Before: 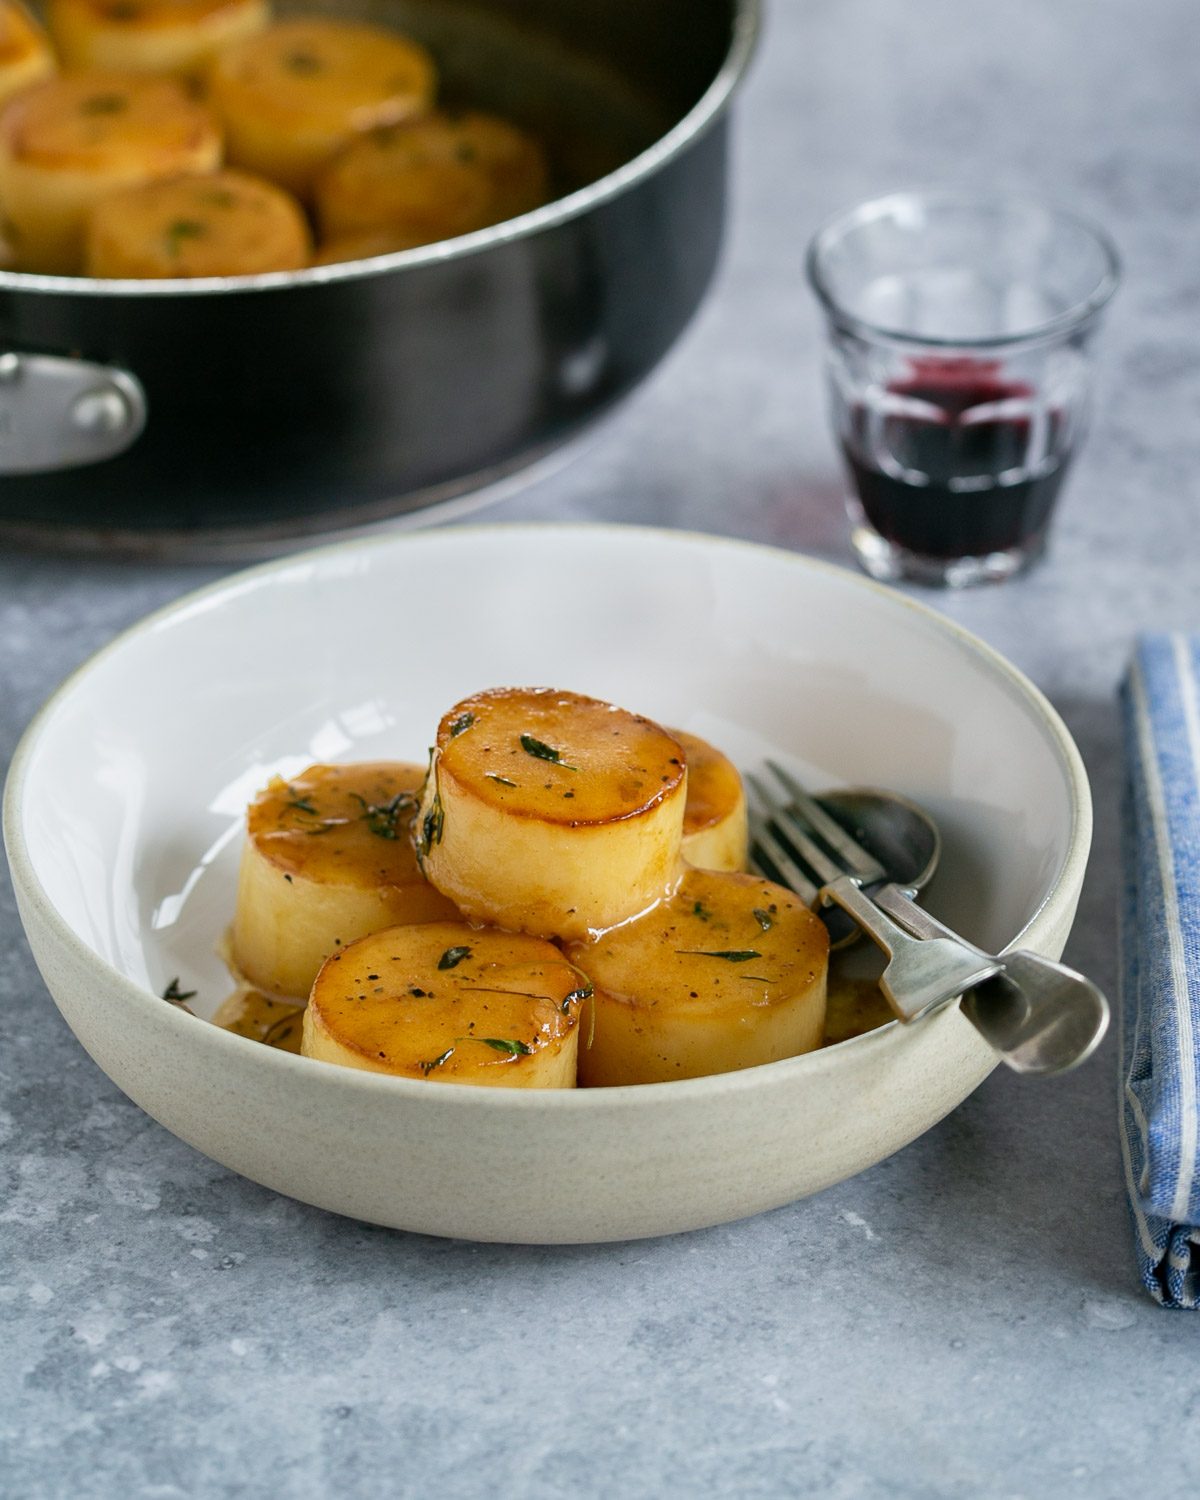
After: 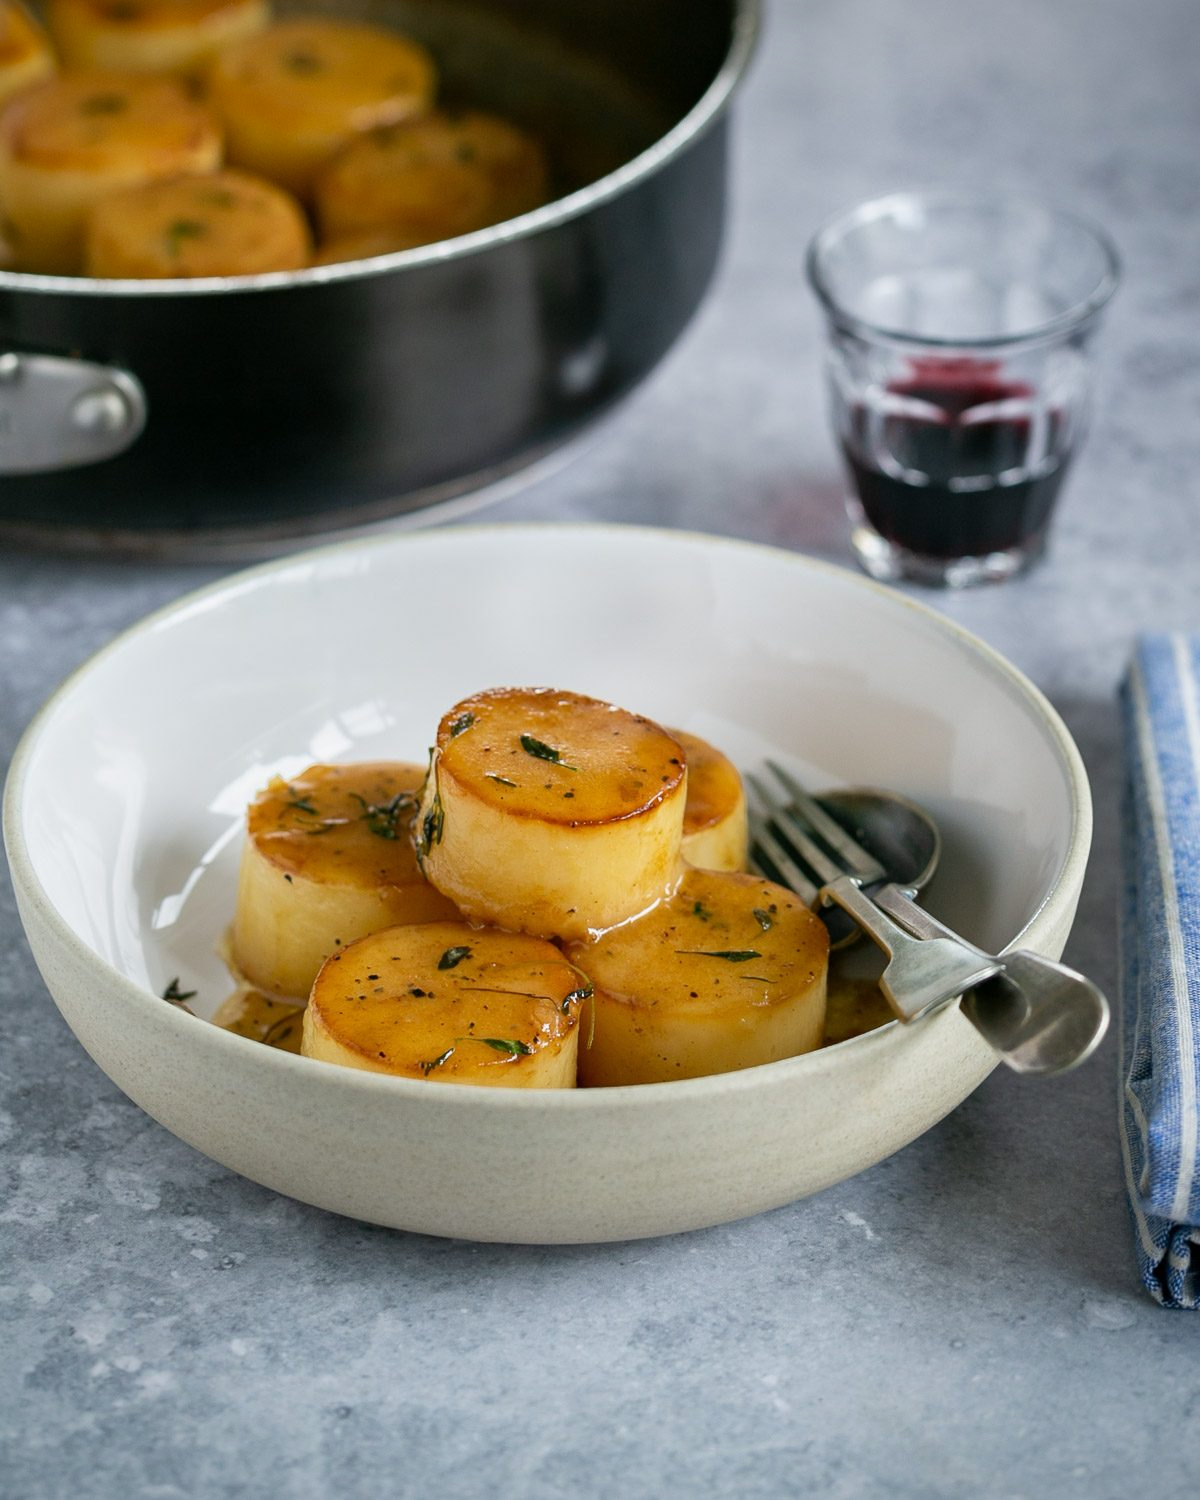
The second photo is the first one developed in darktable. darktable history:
vignetting: fall-off radius 61.12%, saturation 0.045
